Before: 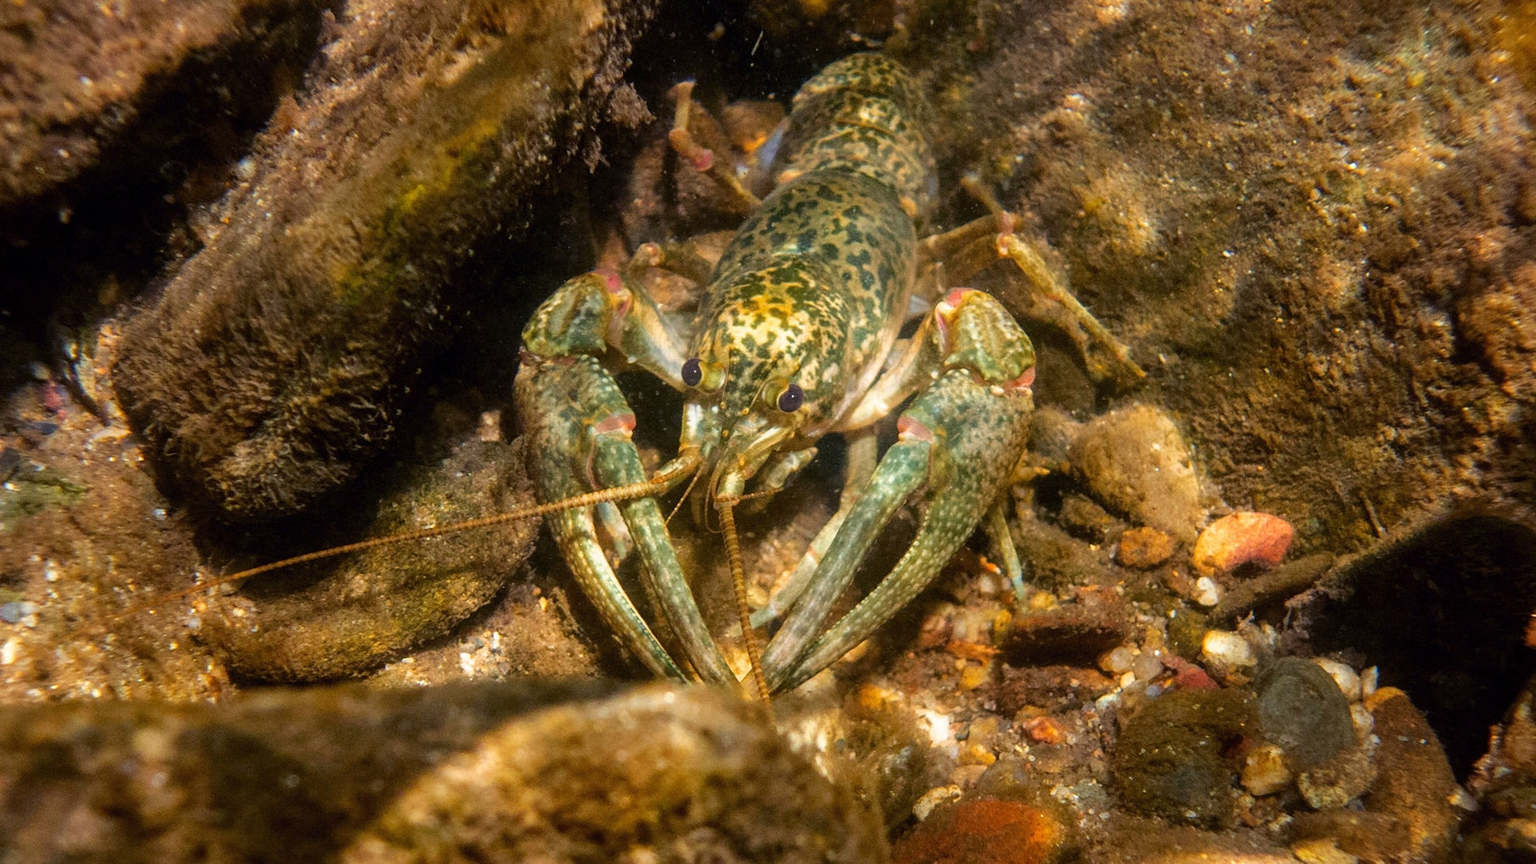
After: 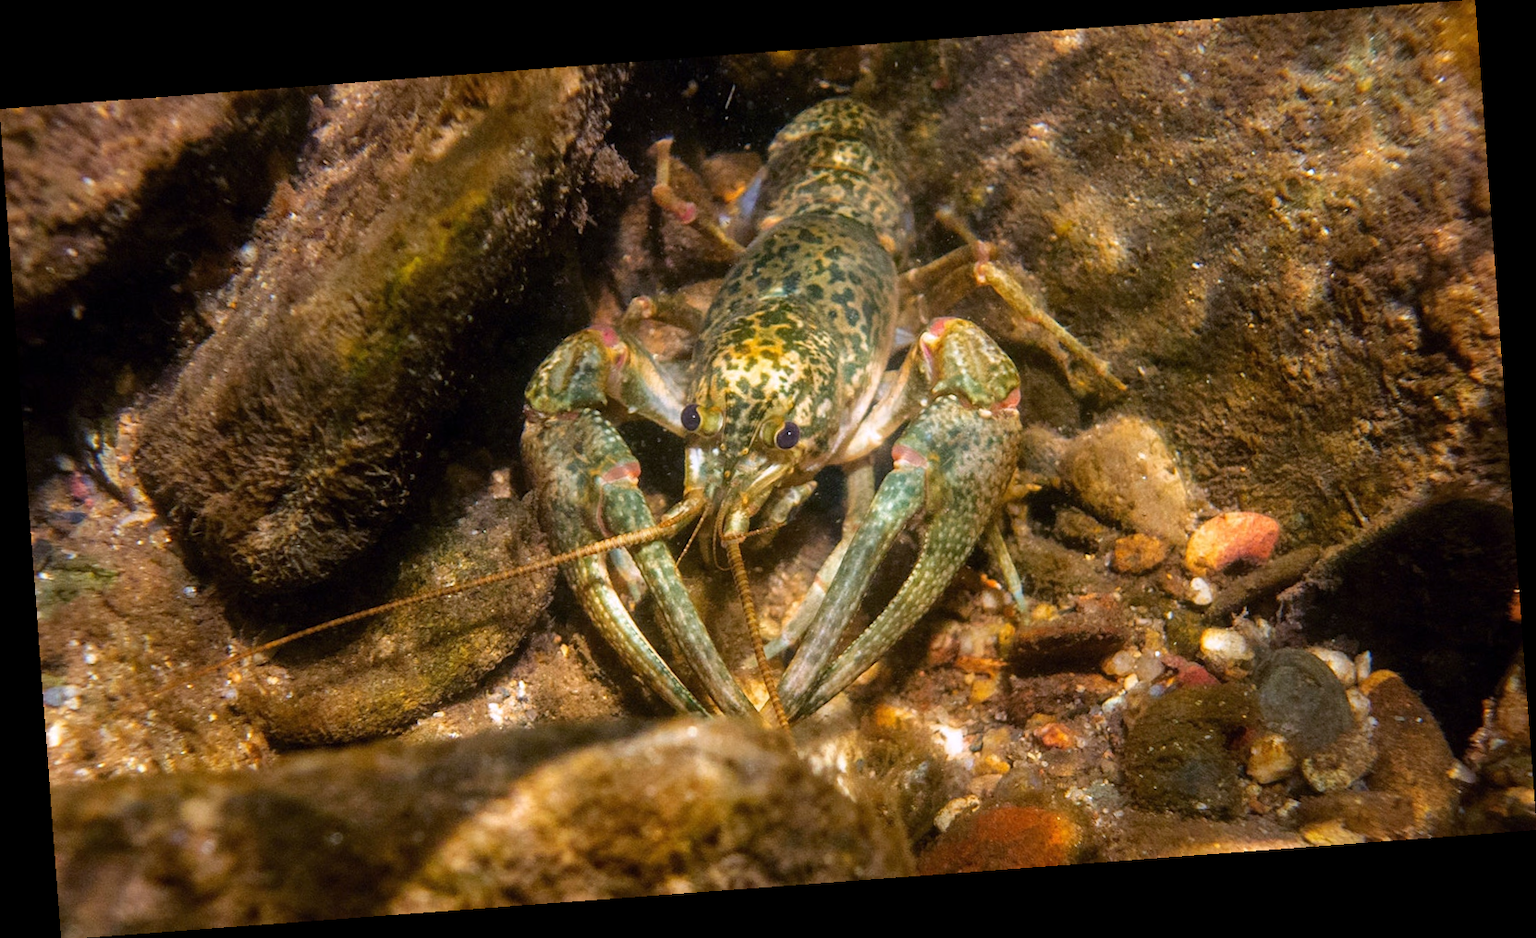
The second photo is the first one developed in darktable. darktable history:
white balance: red 1.004, blue 1.096
rotate and perspective: rotation -4.25°, automatic cropping off
